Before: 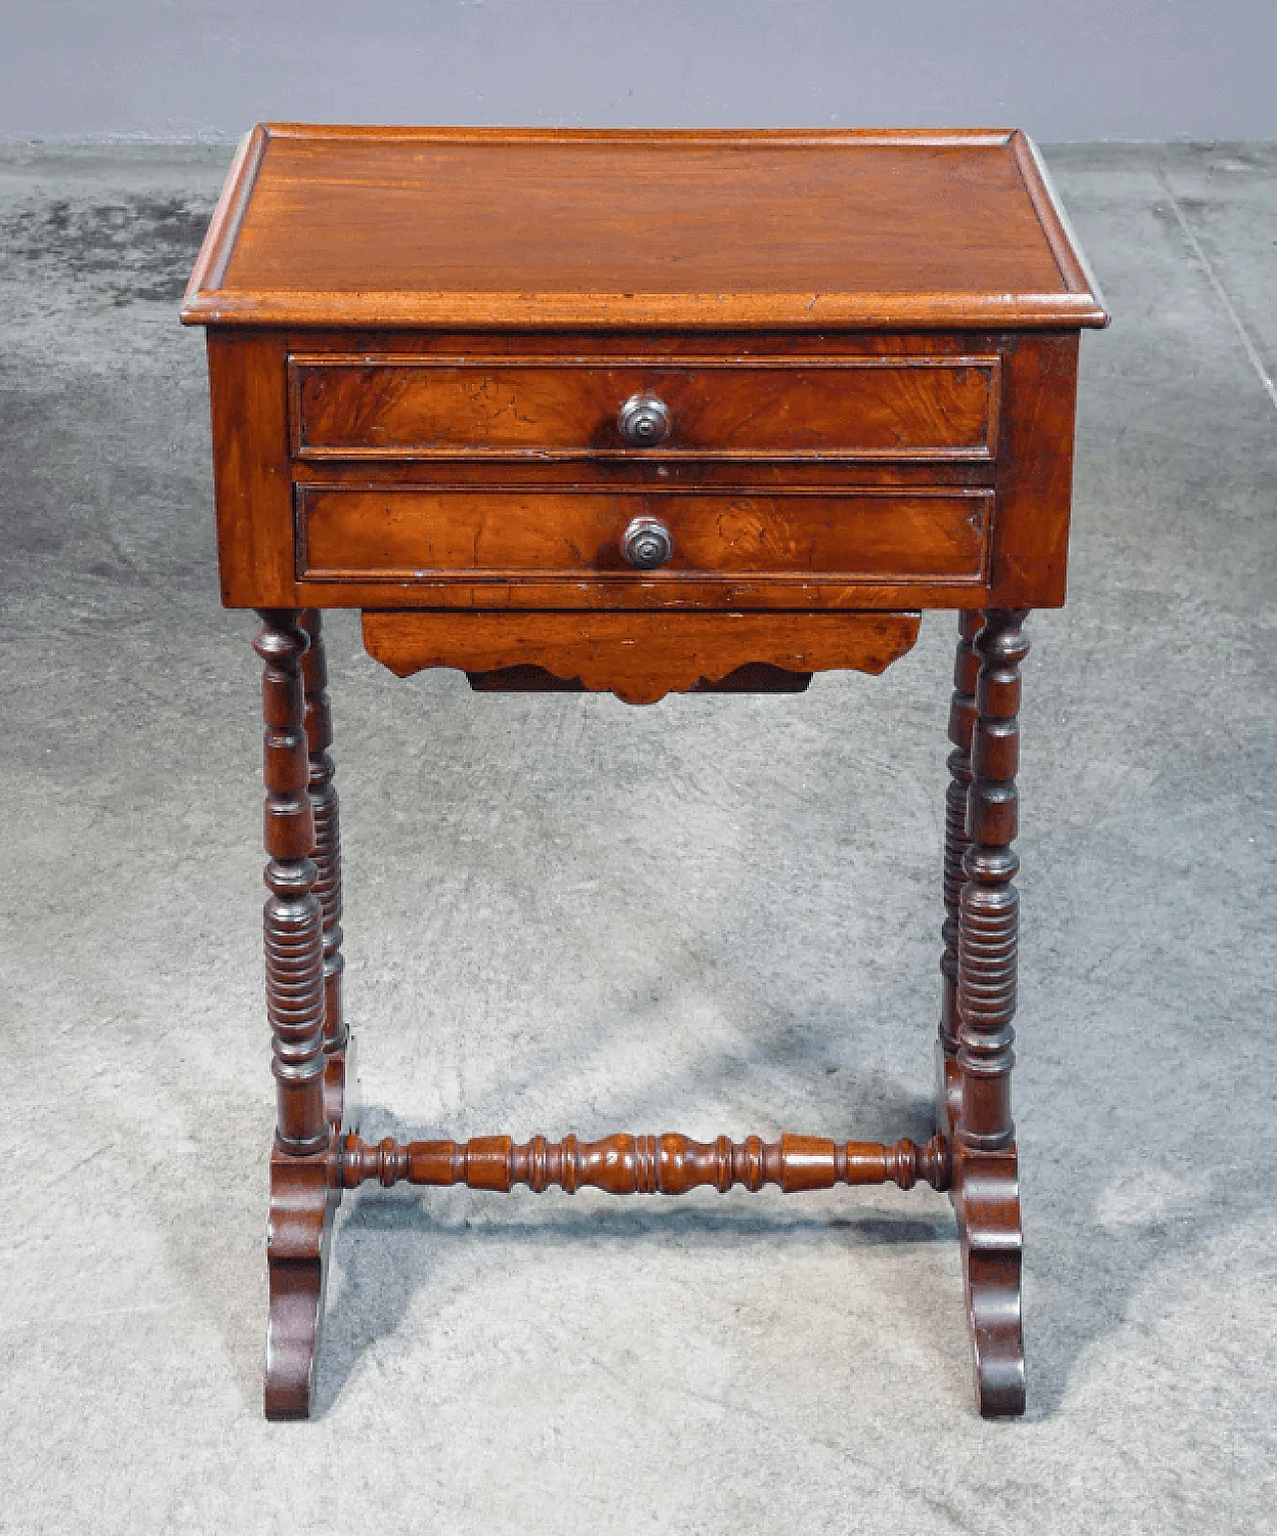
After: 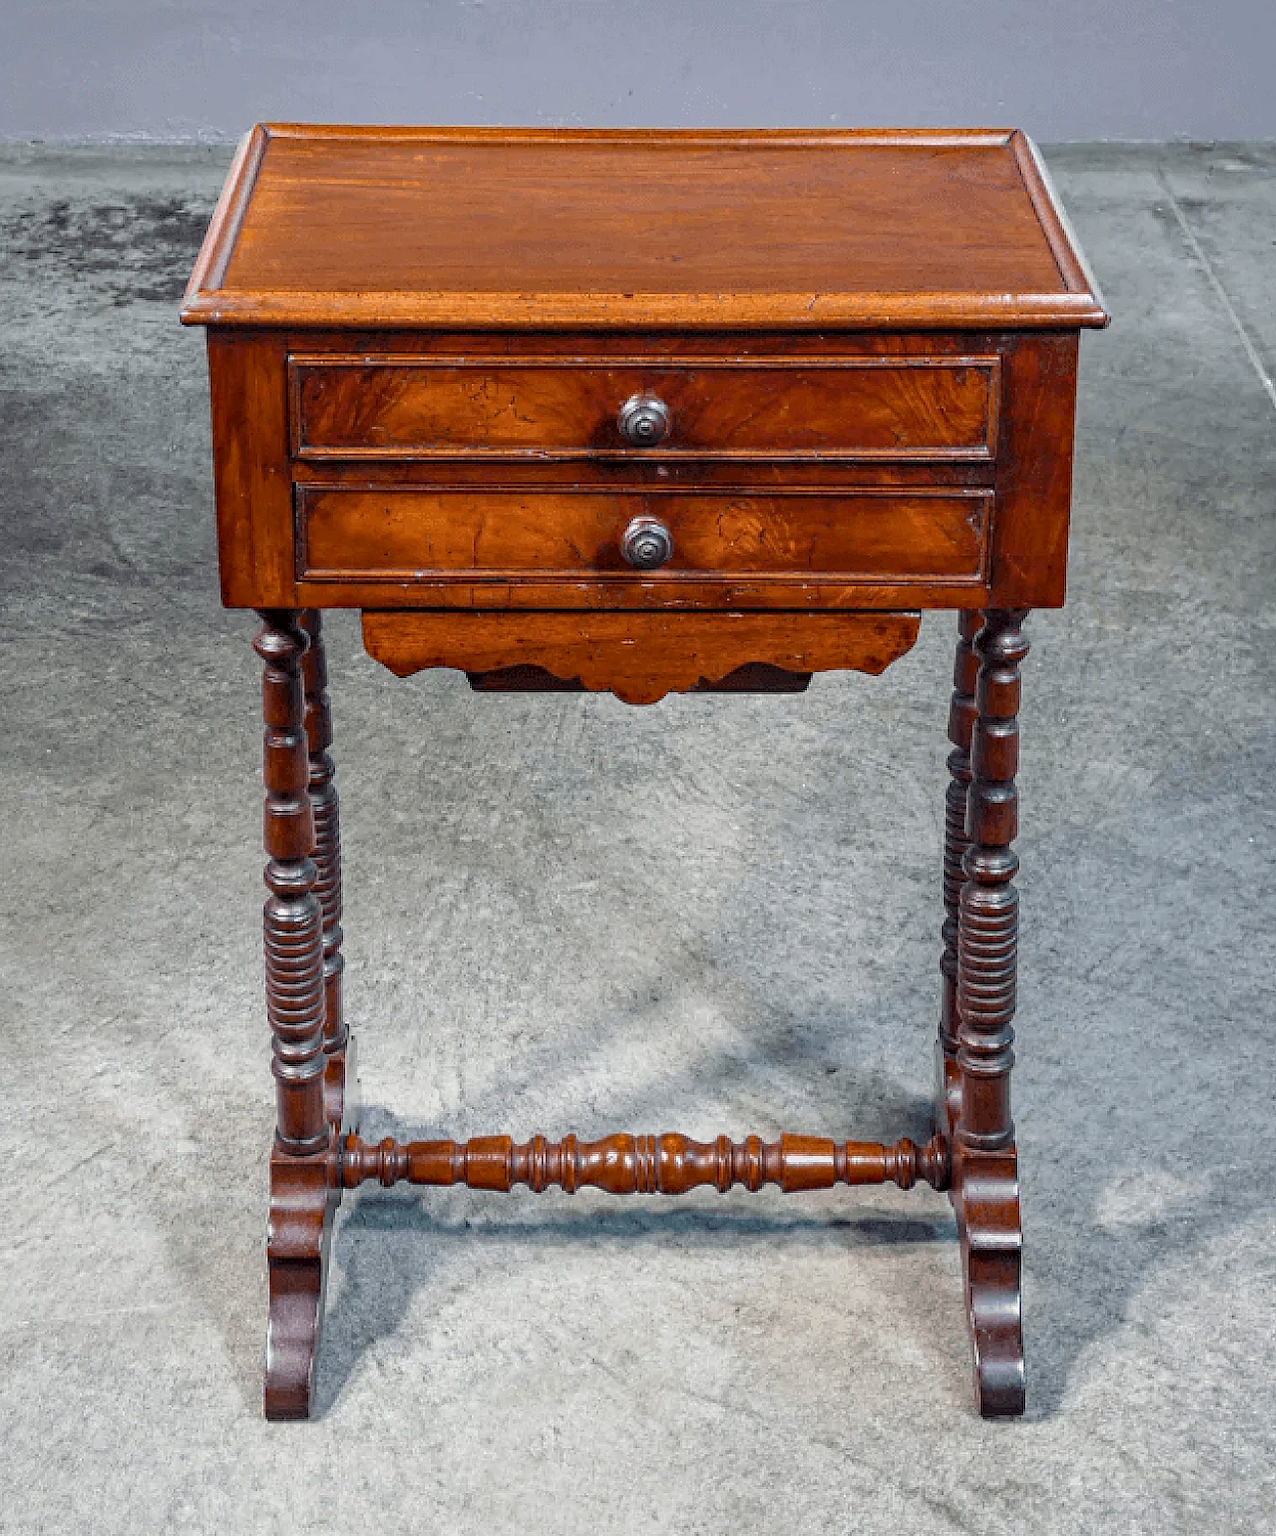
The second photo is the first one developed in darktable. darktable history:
local contrast: on, module defaults
haze removal: compatibility mode true, adaptive false
shadows and highlights: shadows 25.34, white point adjustment -2.99, highlights -29.82
